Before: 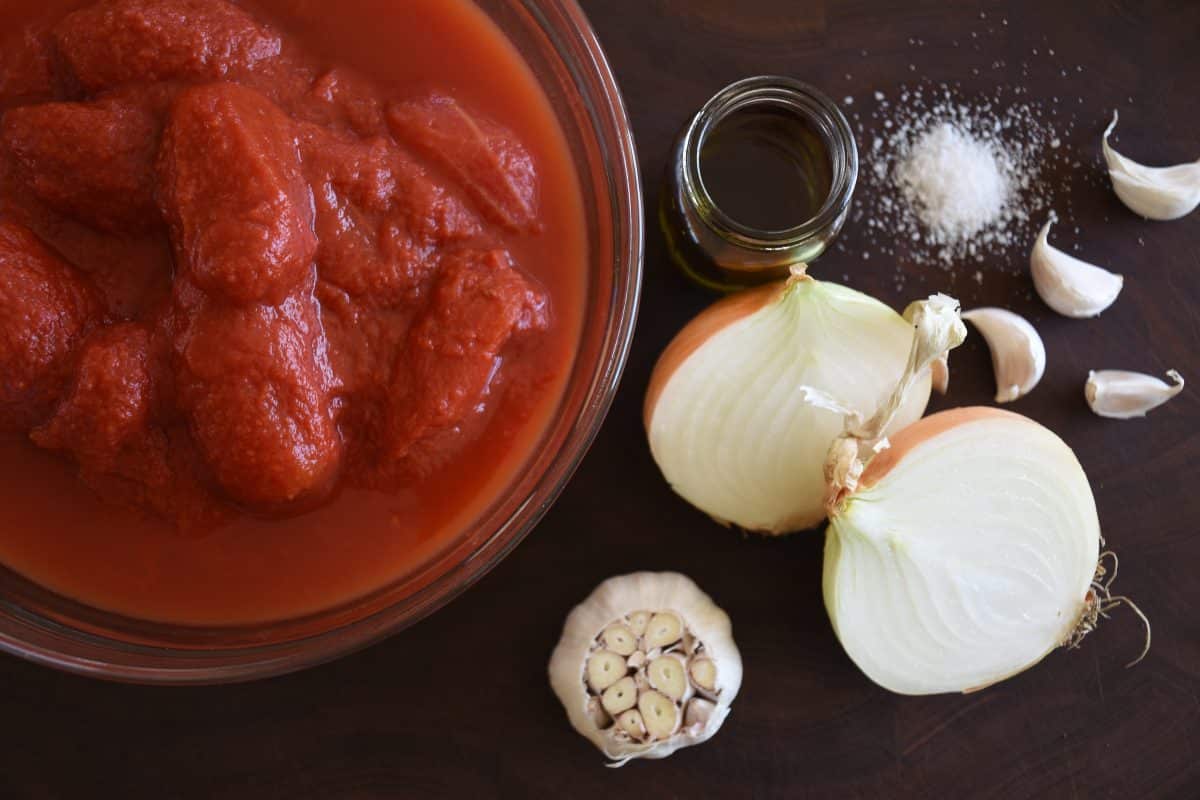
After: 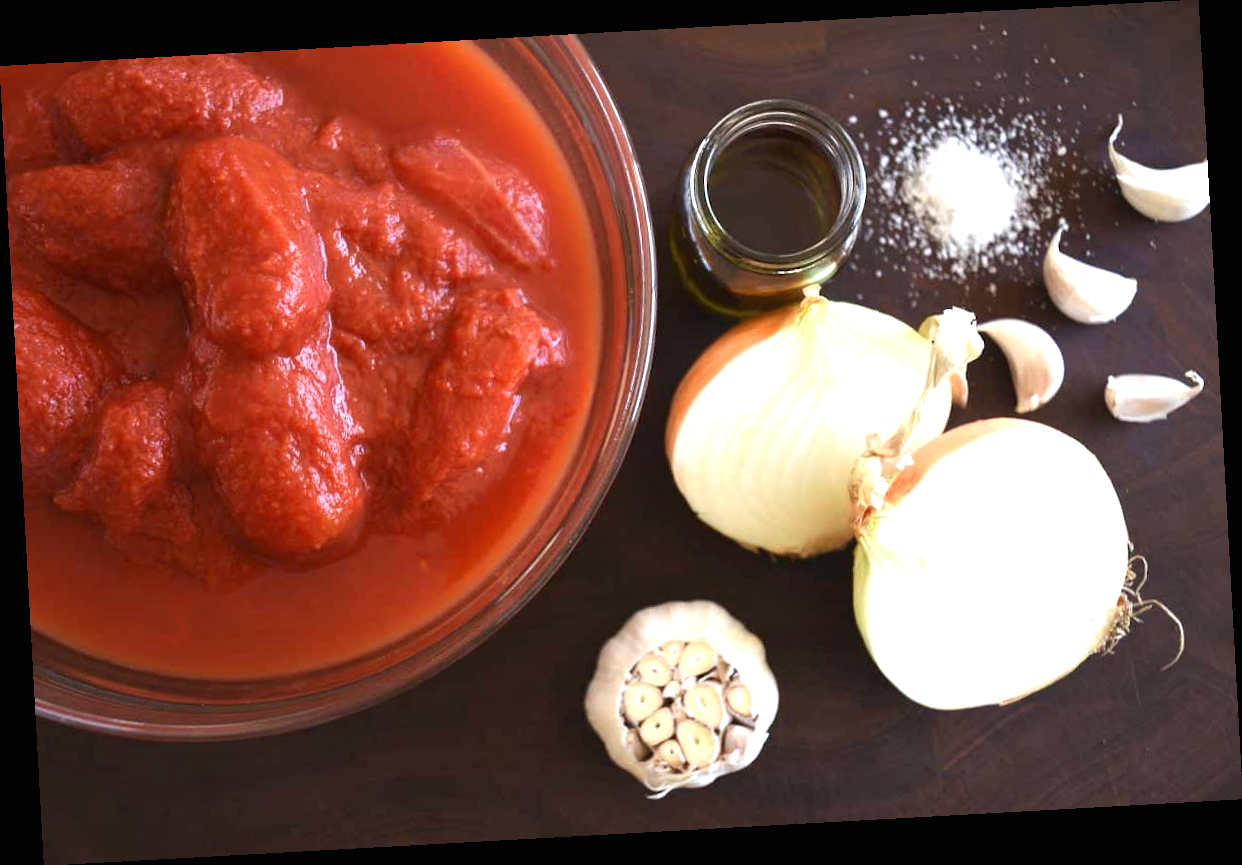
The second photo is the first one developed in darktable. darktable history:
rotate and perspective: rotation -3.18°, automatic cropping off
exposure: black level correction 0, exposure 1 EV, compensate exposure bias true, compensate highlight preservation false
